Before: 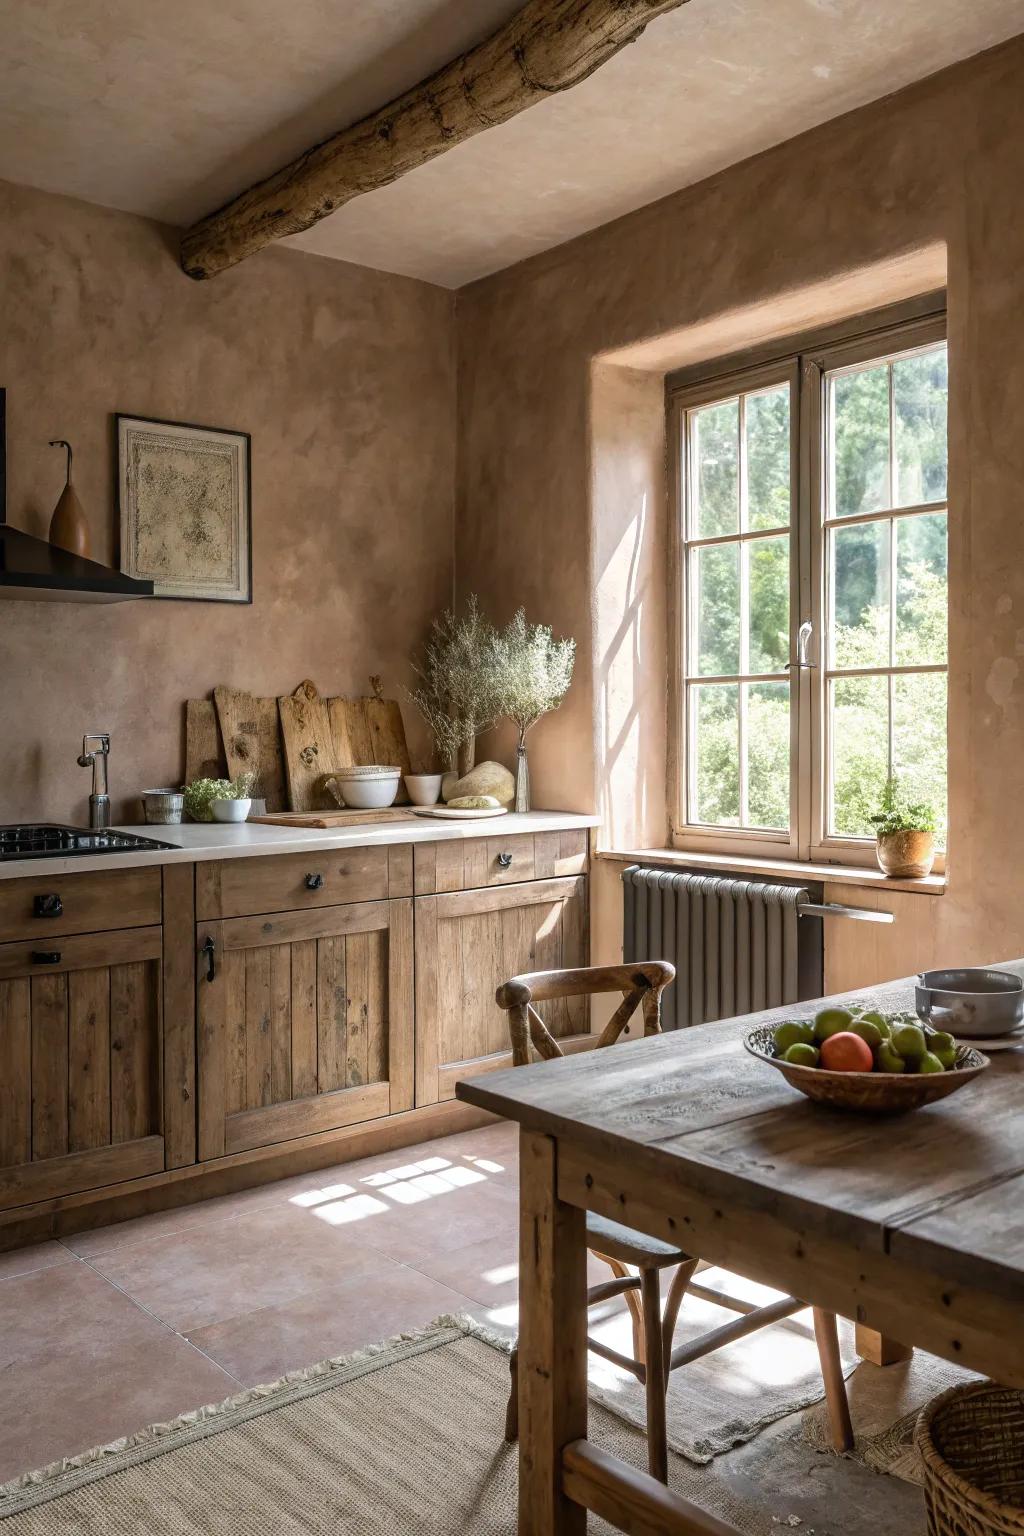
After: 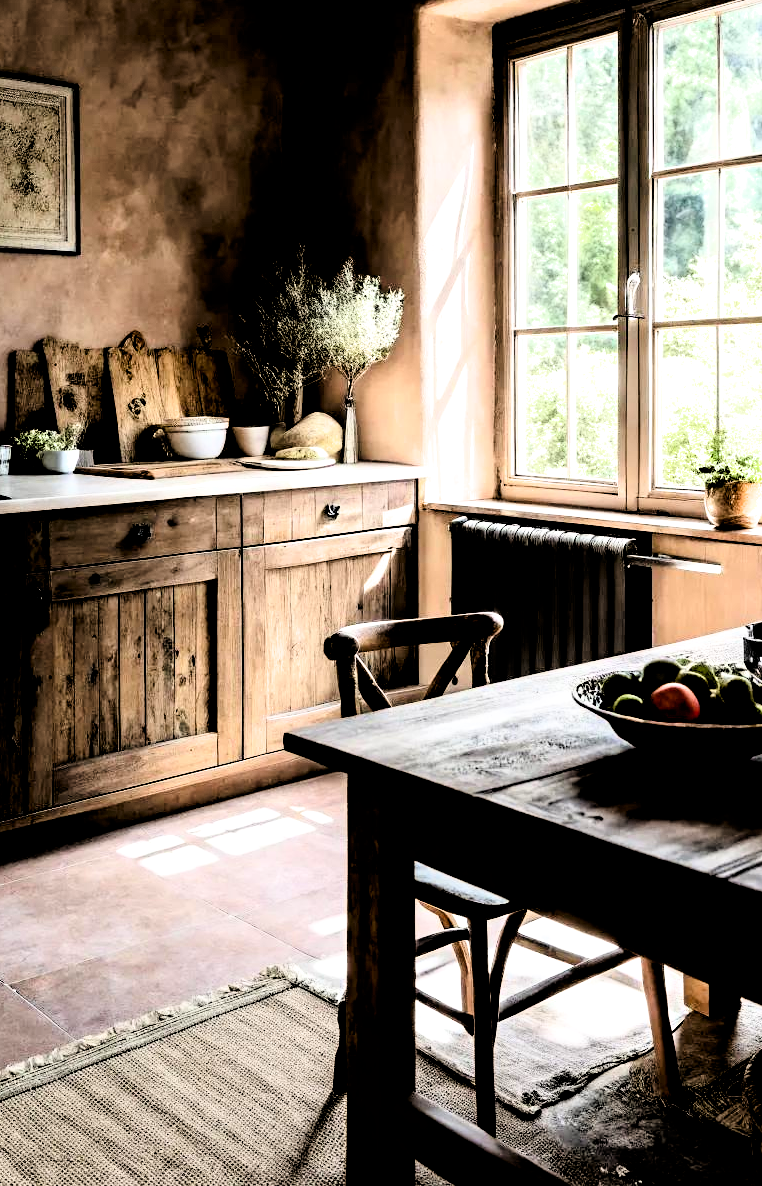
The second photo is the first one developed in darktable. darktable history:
contrast brightness saturation: contrast 0.181, saturation 0.306
filmic rgb: black relative exposure -1.09 EV, white relative exposure 2.09 EV, hardness 1.49, contrast 2.247
crop: left 16.821%, top 22.753%, right 8.757%
